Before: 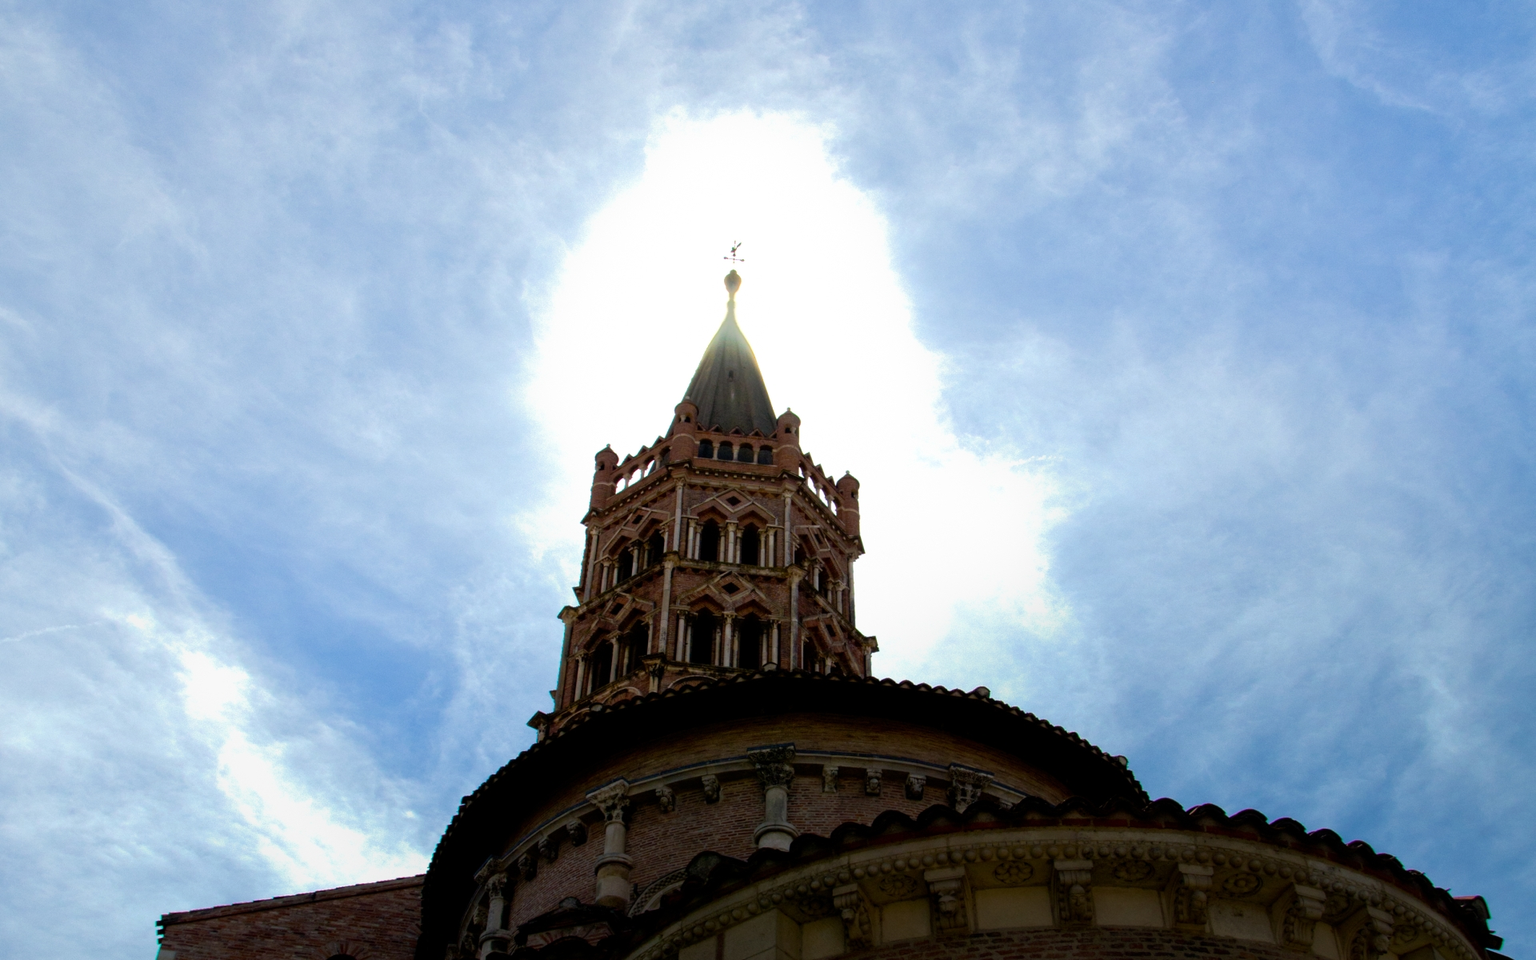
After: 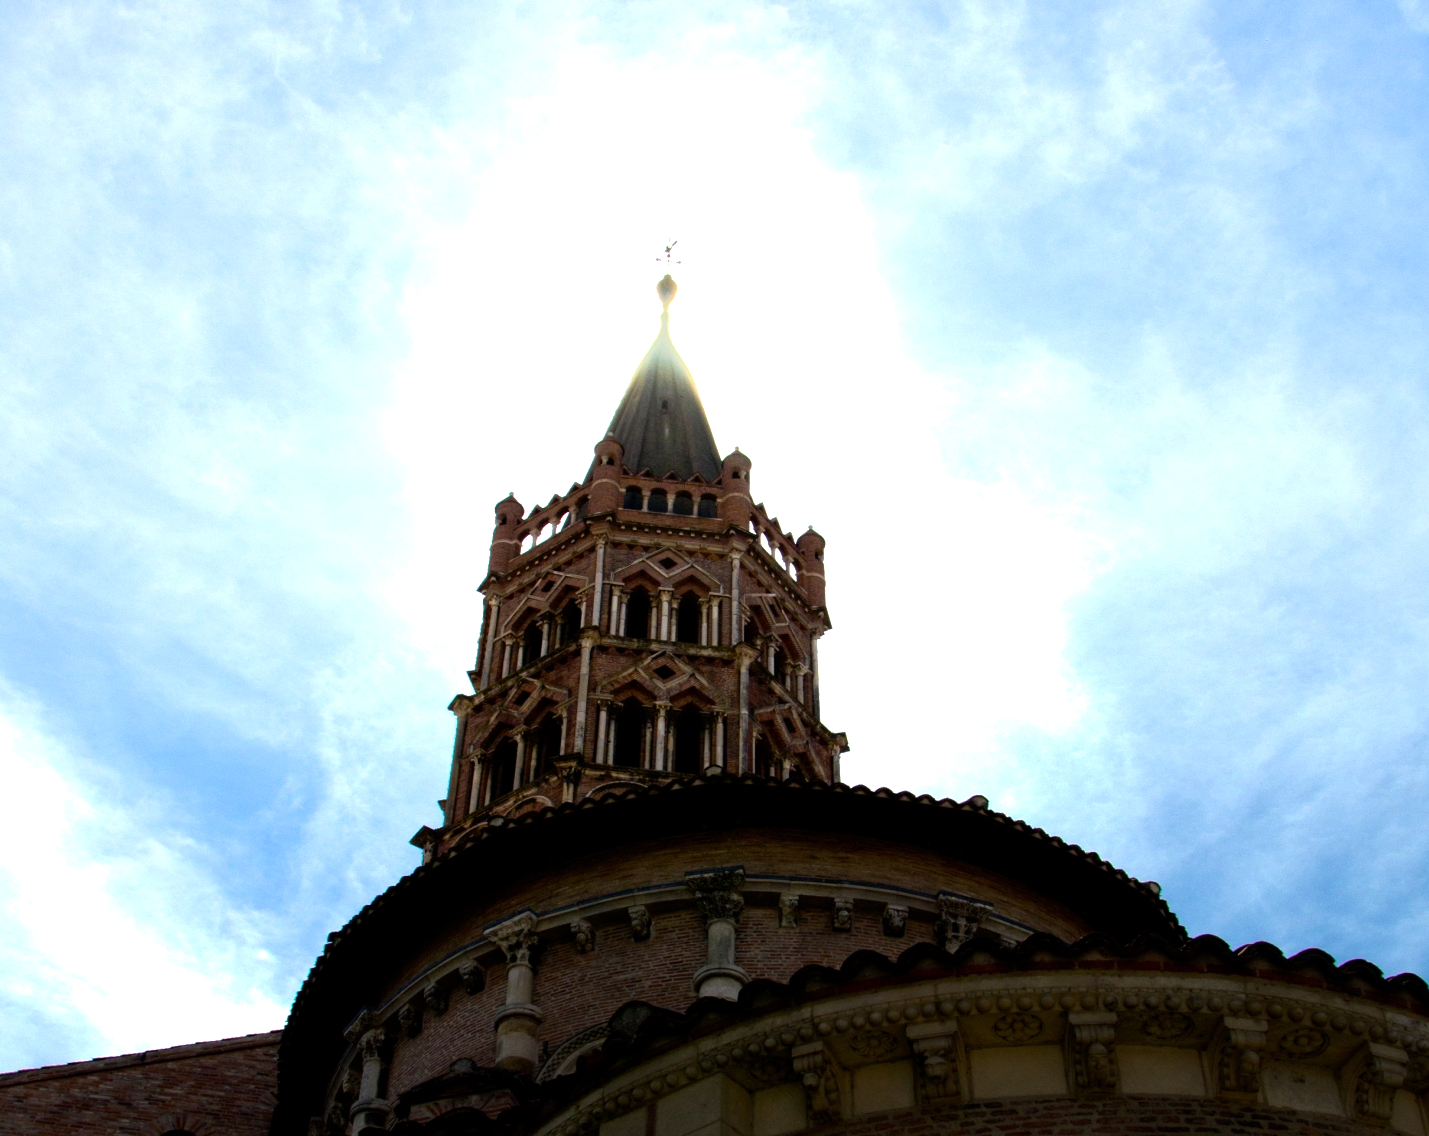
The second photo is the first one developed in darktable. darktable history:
exposure: exposure 0.297 EV, compensate exposure bias true, compensate highlight preservation false
tone equalizer: -8 EV -0.399 EV, -7 EV -0.379 EV, -6 EV -0.373 EV, -5 EV -0.198 EV, -3 EV 0.231 EV, -2 EV 0.348 EV, -1 EV 0.407 EV, +0 EV 0.424 EV, edges refinement/feathering 500, mask exposure compensation -1.57 EV, preserve details no
crop and rotate: left 12.99%, top 5.282%, right 12.546%
